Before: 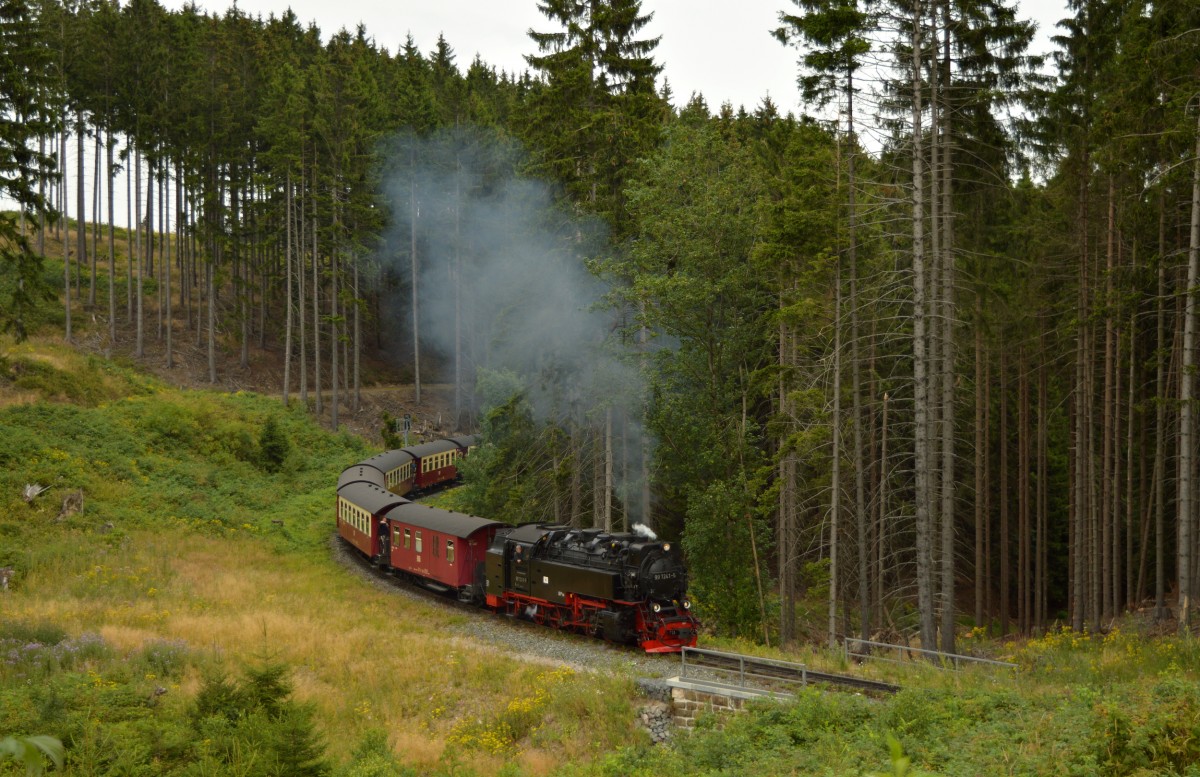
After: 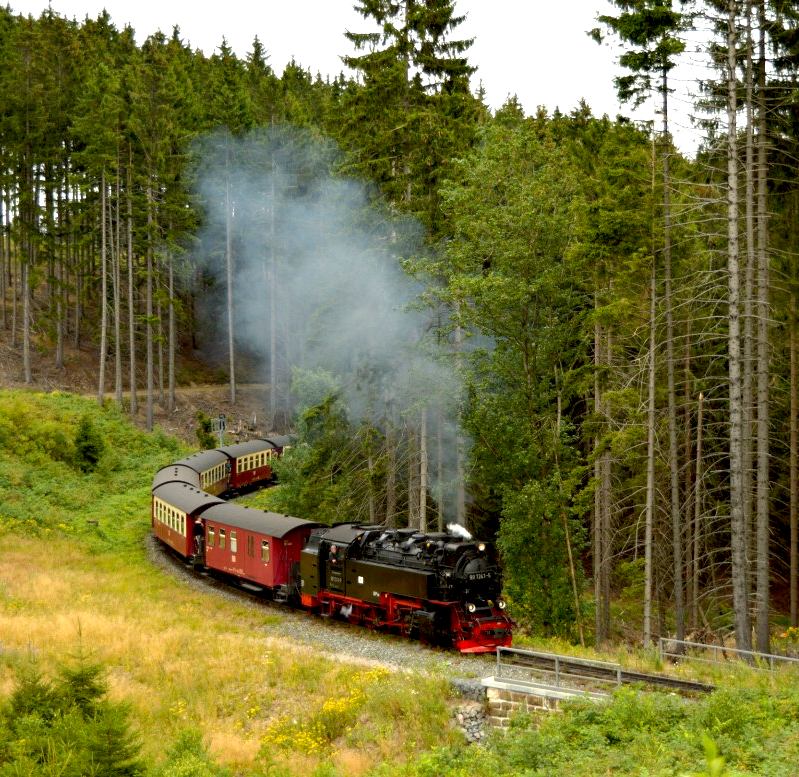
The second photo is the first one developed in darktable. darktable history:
exposure: black level correction 0.01, exposure 1 EV, compensate highlight preservation false
crop: left 15.419%, right 17.914%
